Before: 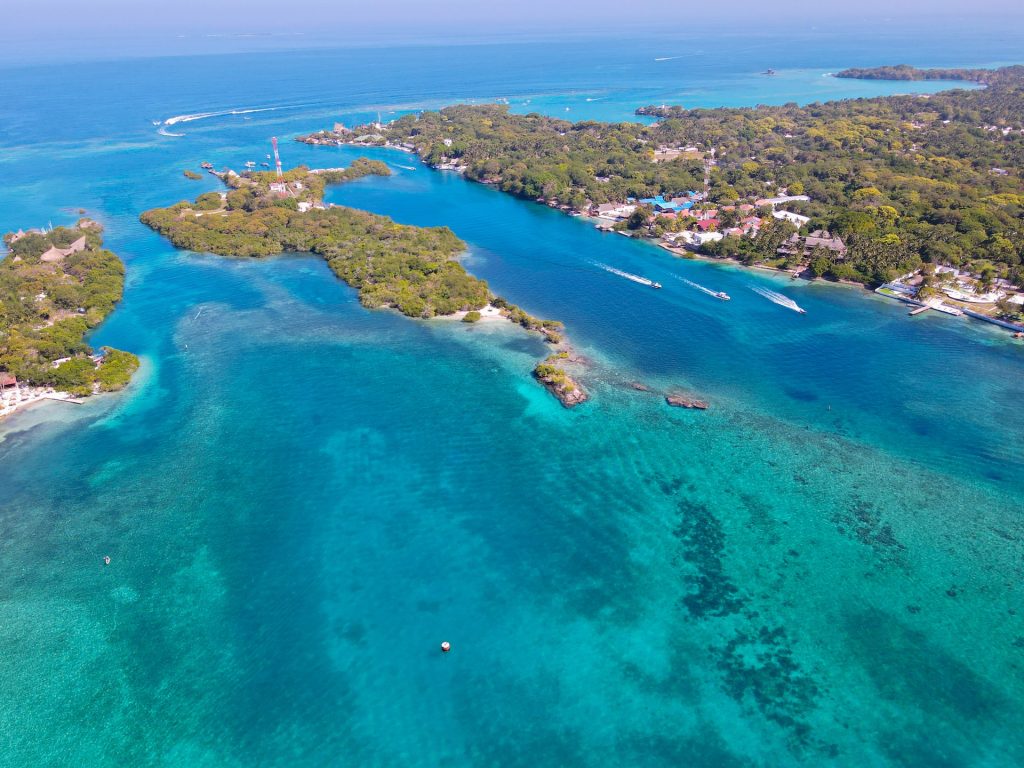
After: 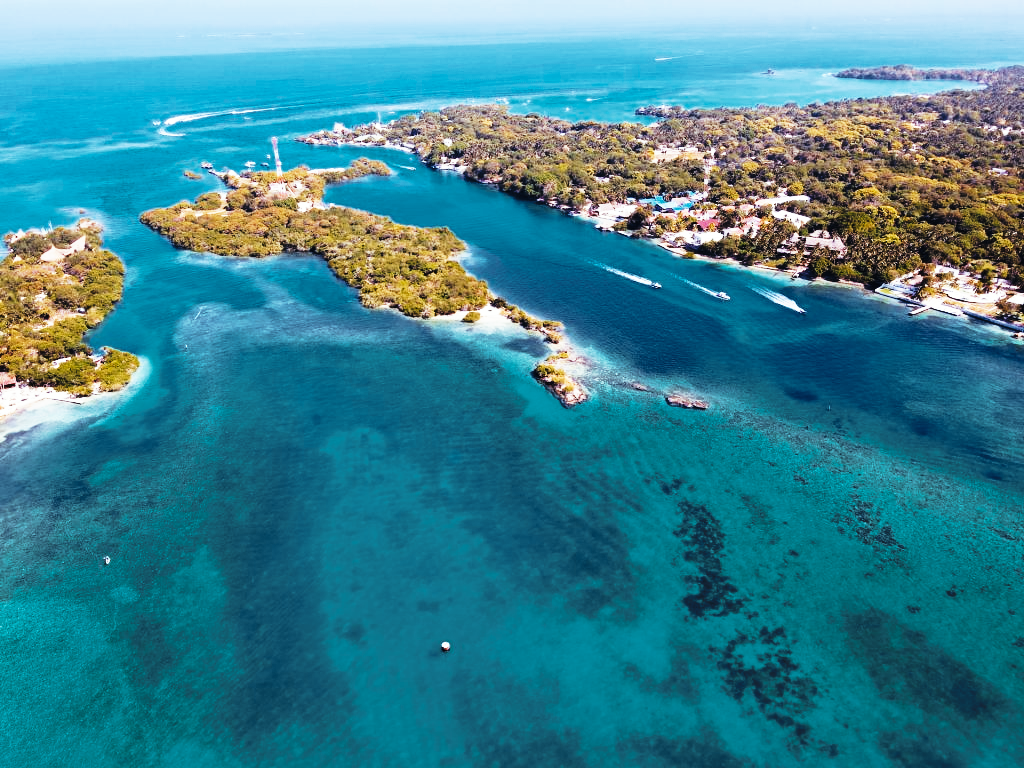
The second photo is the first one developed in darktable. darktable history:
tone curve: curves: ch0 [(0, 0) (0.003, 0.004) (0.011, 0.006) (0.025, 0.008) (0.044, 0.012) (0.069, 0.017) (0.1, 0.021) (0.136, 0.029) (0.177, 0.043) (0.224, 0.062) (0.277, 0.108) (0.335, 0.166) (0.399, 0.301) (0.468, 0.467) (0.543, 0.64) (0.623, 0.803) (0.709, 0.908) (0.801, 0.969) (0.898, 0.988) (1, 1)], preserve colors none
color look up table: target L [72.99, 79.76, 78.35, 94.2, 52.94, 50.86, 69.75, 51.93, 63.38, 48.81, 63.52, 42.63, 55.91, 33.07, 26.65, 200, 68.84, 78.85, 55.13, 56.3, 44.38, 41.45, 51.84, 49.34, 42.06, 39.91, 32.32, 7.289, 86.34, 63.57, 61.72, 47.47, 49.32, 52.6, 45.03, 39.88, 38.47, 38.08, 34.53, 31.76, 28.94, 23.05, 9.073, 53.05, 72.76, 59.12, 48.49, 44.13, 36.44], target a [-1.987, -2.08, -16.59, -3.77, -13.96, -16.55, -14.63, -19.72, -18.57, -12.79, -4.156, -14.55, -3.052, -16.21, -2.479, 0, 3.012, 4.857, 15.04, 17.96, 31.65, 26.31, 6.436, 18.94, 10.74, 17.83, 19.54, 3.009, 1.093, 20.17, 15.53, 35.41, 30.12, 3.566, 33.03, 14.67, 24.84, -1.979, 0.272, 27.78, 21.8, 0.278, 9.219, -13.09, -12.33, -15.64, -10.34, -6.169, -6.281], target b [34.99, 25.08, -3.881, 15.7, -8.466, -0.876, 22.28, 24.61, -6.425, -5.228, 21.92, 7.921, 29.51, 5.988, 15.46, 0, 40.42, 13.12, 30.1, 2.035, -2.187, 27.5, 1.889, 17.69, 25.93, 29.49, 29.34, 1.199, -2.203, -17.7, -14.87, -22.98, -14.36, -24.41, -21.54, -9.021, -11.24, -14.1, -14.49, -28.27, -21.63, -15.71, -14.12, -10.77, -18.68, -20.39, -10.25, -13.05, -4.789], num patches 49
